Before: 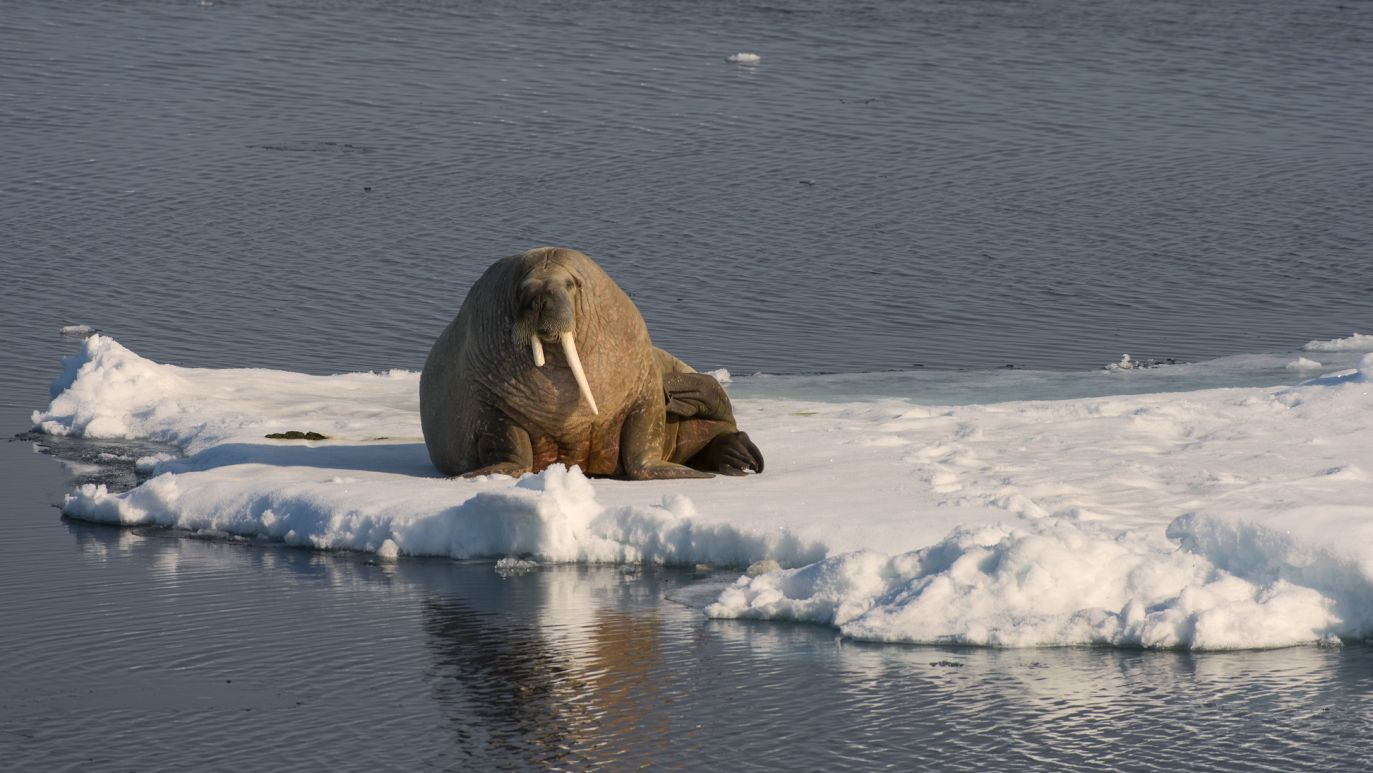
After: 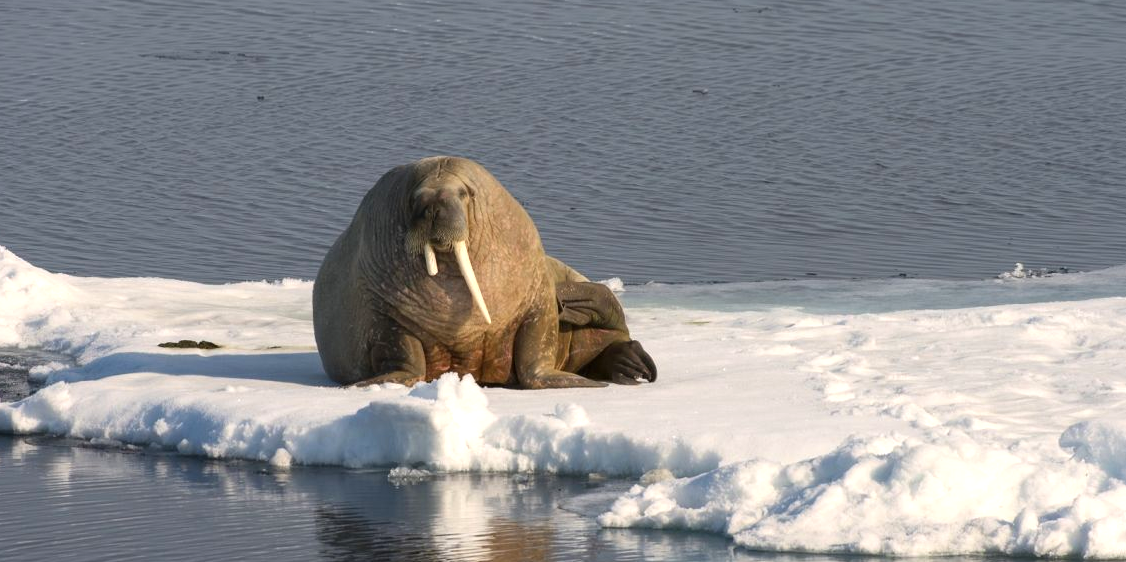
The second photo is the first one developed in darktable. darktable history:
exposure: black level correction 0, exposure 0.5 EV, compensate exposure bias true, compensate highlight preservation false
crop: left 7.856%, top 11.836%, right 10.12%, bottom 15.387%
